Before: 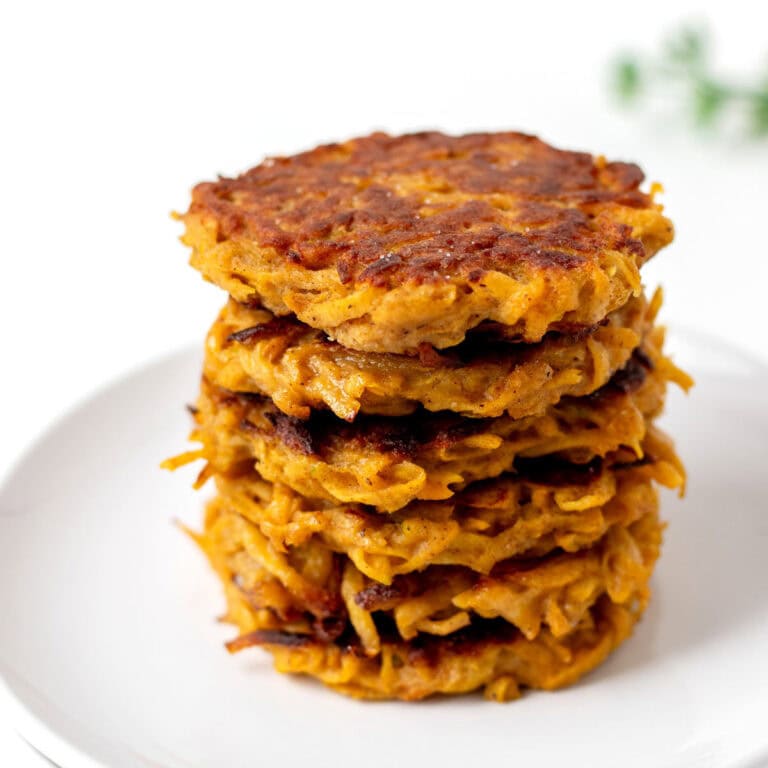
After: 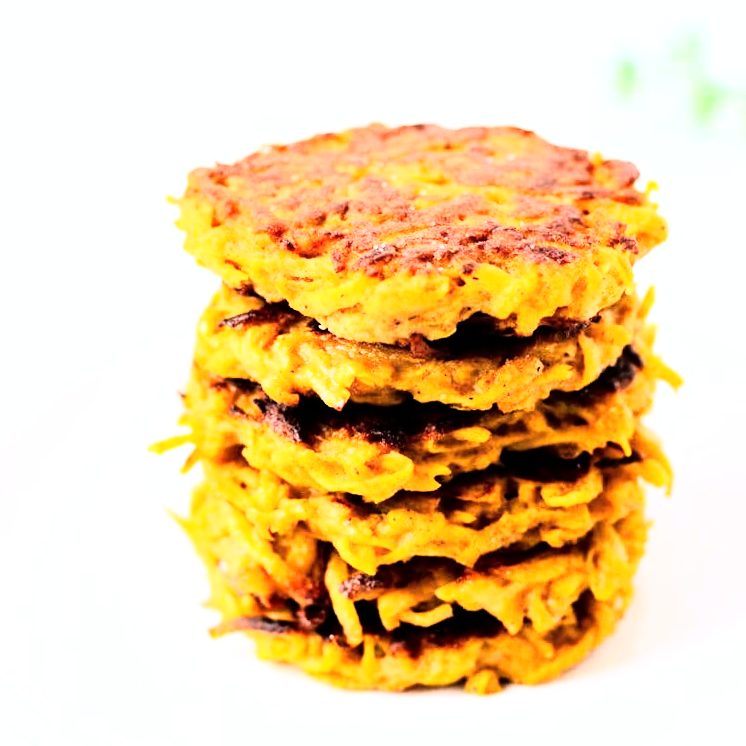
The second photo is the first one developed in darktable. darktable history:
crop and rotate: angle -1.69°
white balance: red 0.98, blue 1.034
rgb curve: curves: ch0 [(0, 0) (0.21, 0.15) (0.24, 0.21) (0.5, 0.75) (0.75, 0.96) (0.89, 0.99) (1, 1)]; ch1 [(0, 0.02) (0.21, 0.13) (0.25, 0.2) (0.5, 0.67) (0.75, 0.9) (0.89, 0.97) (1, 1)]; ch2 [(0, 0.02) (0.21, 0.13) (0.25, 0.2) (0.5, 0.67) (0.75, 0.9) (0.89, 0.97) (1, 1)], compensate middle gray true
exposure: exposure 0.648 EV, compensate highlight preservation false
